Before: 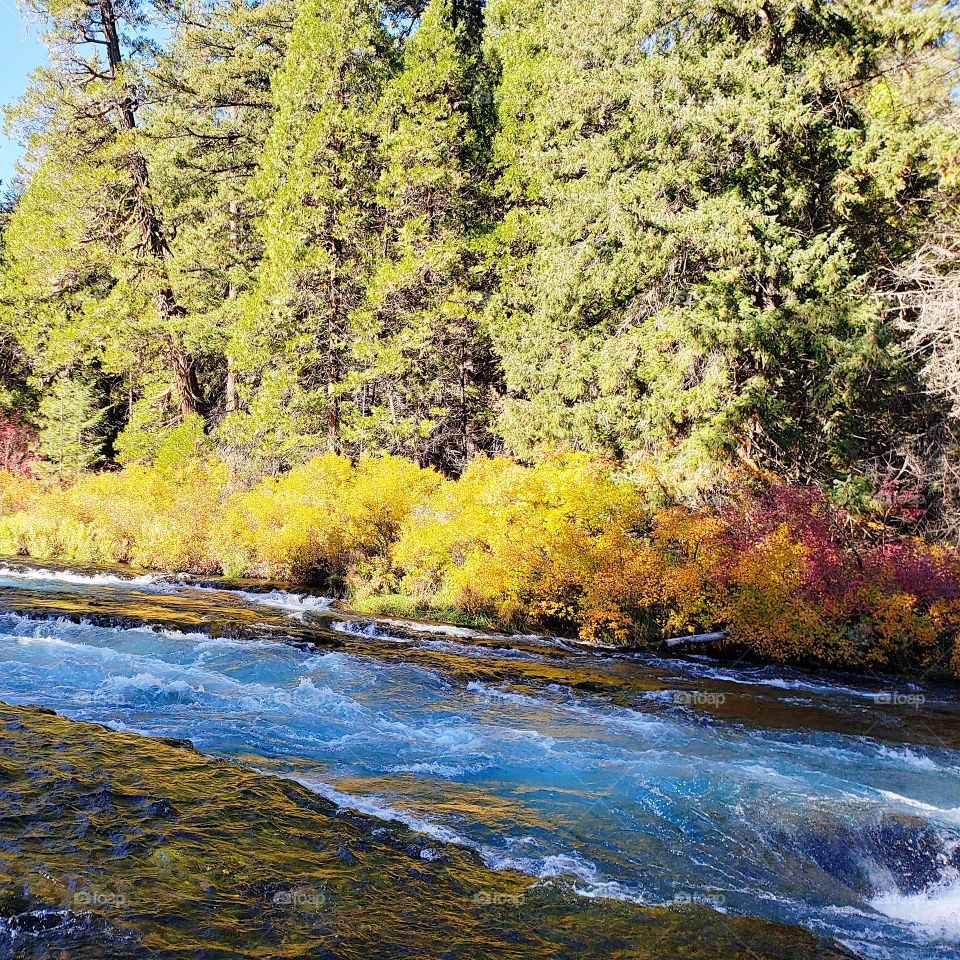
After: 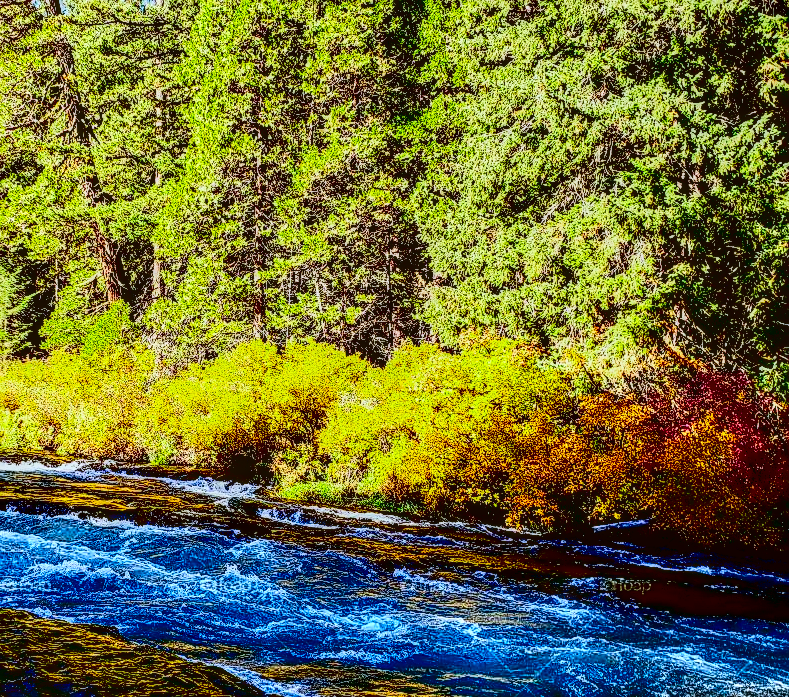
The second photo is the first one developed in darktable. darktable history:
crop: left 7.796%, top 11.847%, right 10.003%, bottom 15.472%
local contrast: highlights 1%, shadows 2%, detail 182%
contrast brightness saturation: contrast 0.777, brightness -0.981, saturation 0.988
sharpen: amount 0.497
filmic rgb: black relative exposure -7.99 EV, white relative exposure 4.04 EV, hardness 4.17
tone equalizer: on, module defaults
color calibration: x 0.369, y 0.382, temperature 4314.96 K
color correction: highlights a* -1.38, highlights b* 10.19, shadows a* 0.311, shadows b* 19.89
